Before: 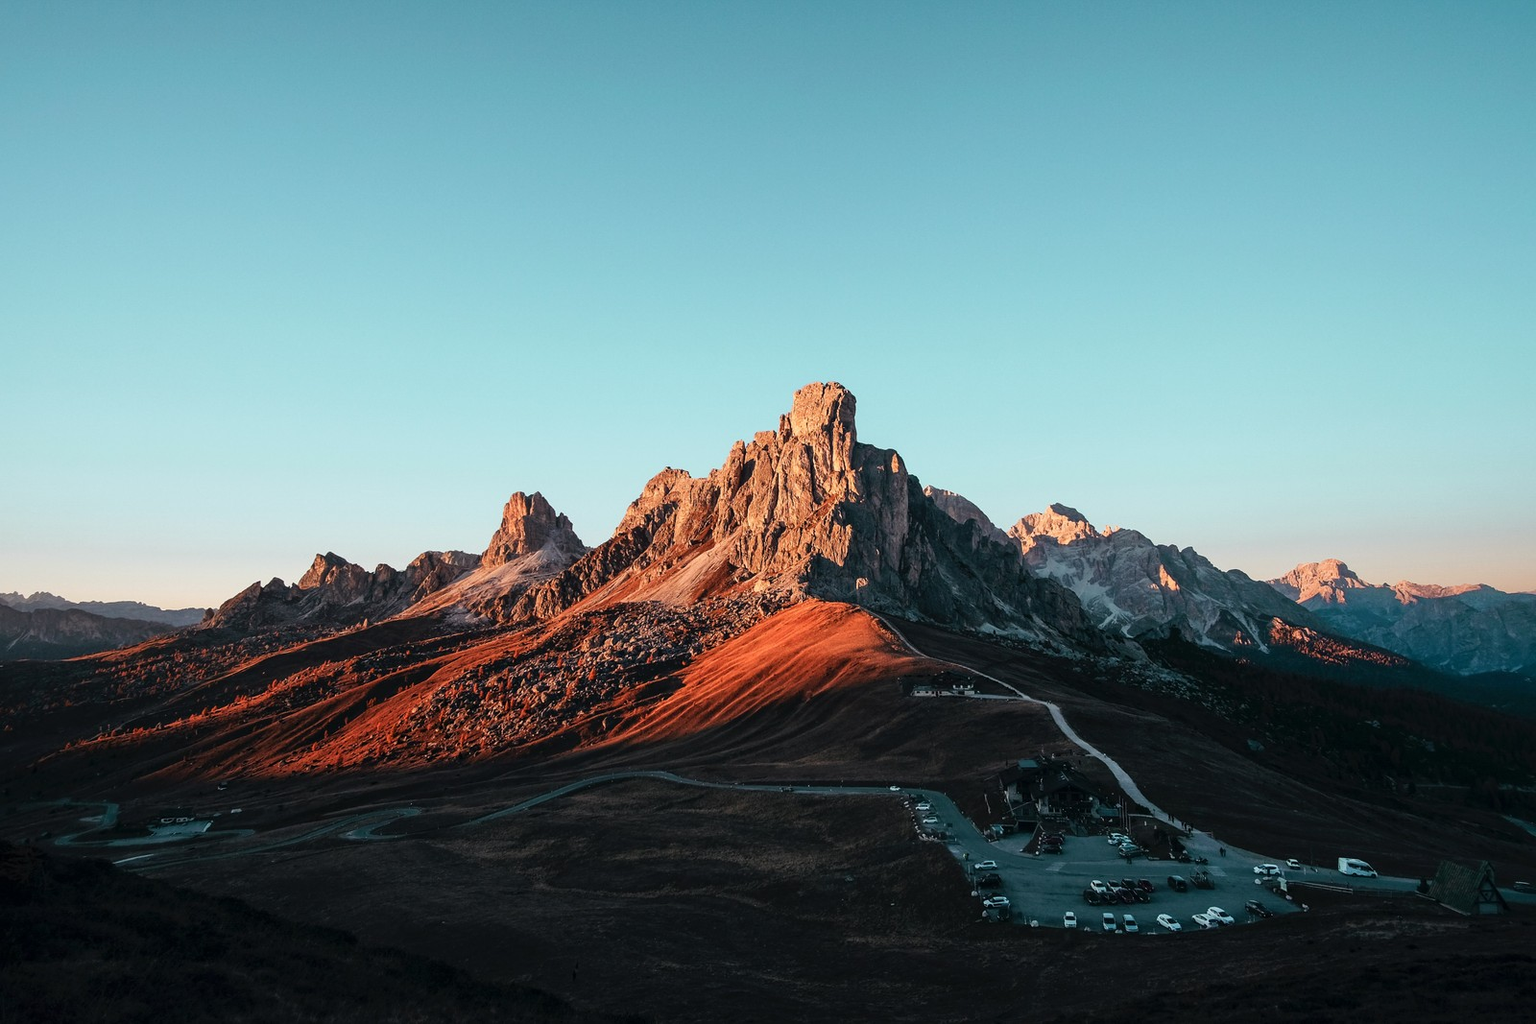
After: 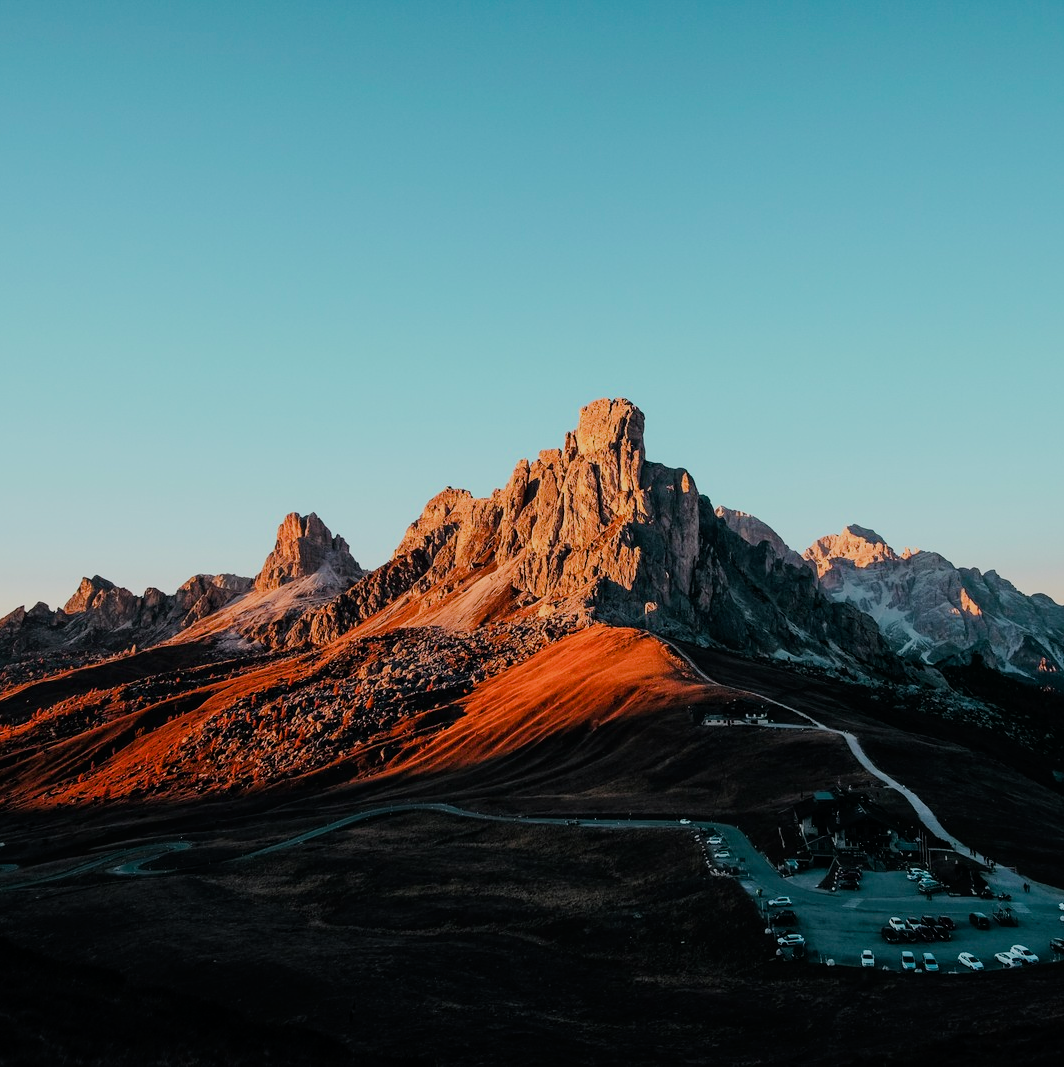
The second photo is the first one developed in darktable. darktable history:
filmic rgb: black relative exposure -7.65 EV, white relative exposure 4.56 EV, hardness 3.61
crop and rotate: left 15.441%, right 18.042%
color balance rgb: shadows lift › chroma 0.761%, shadows lift › hue 115.91°, linear chroma grading › global chroma 8.97%, perceptual saturation grading › global saturation 19.605%
